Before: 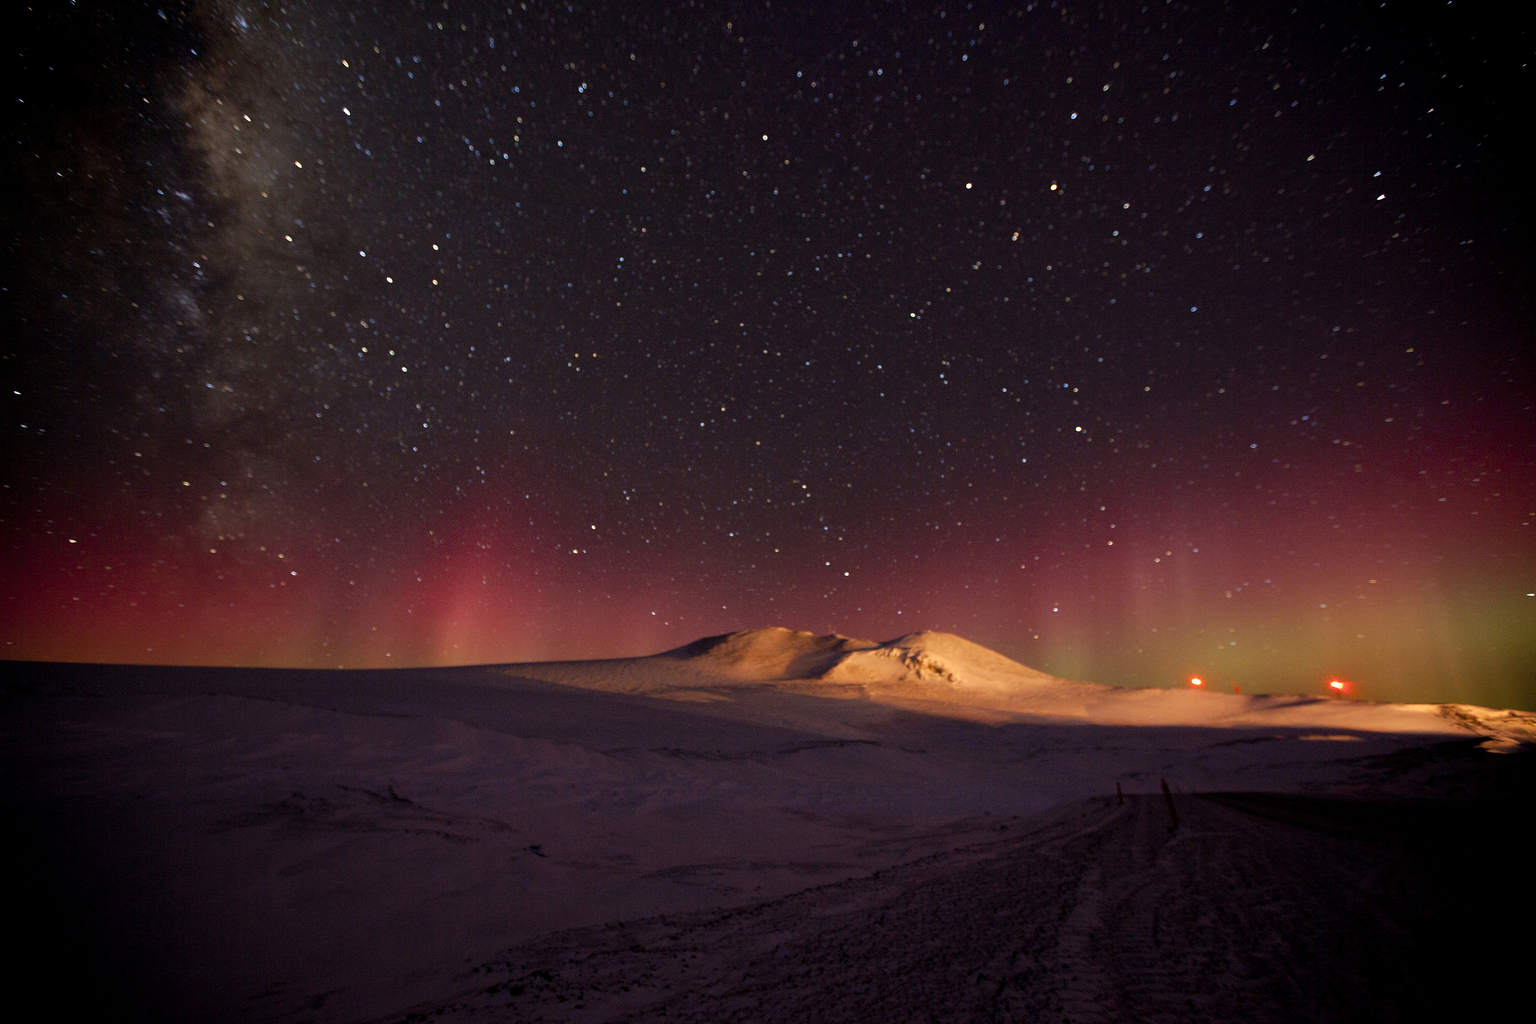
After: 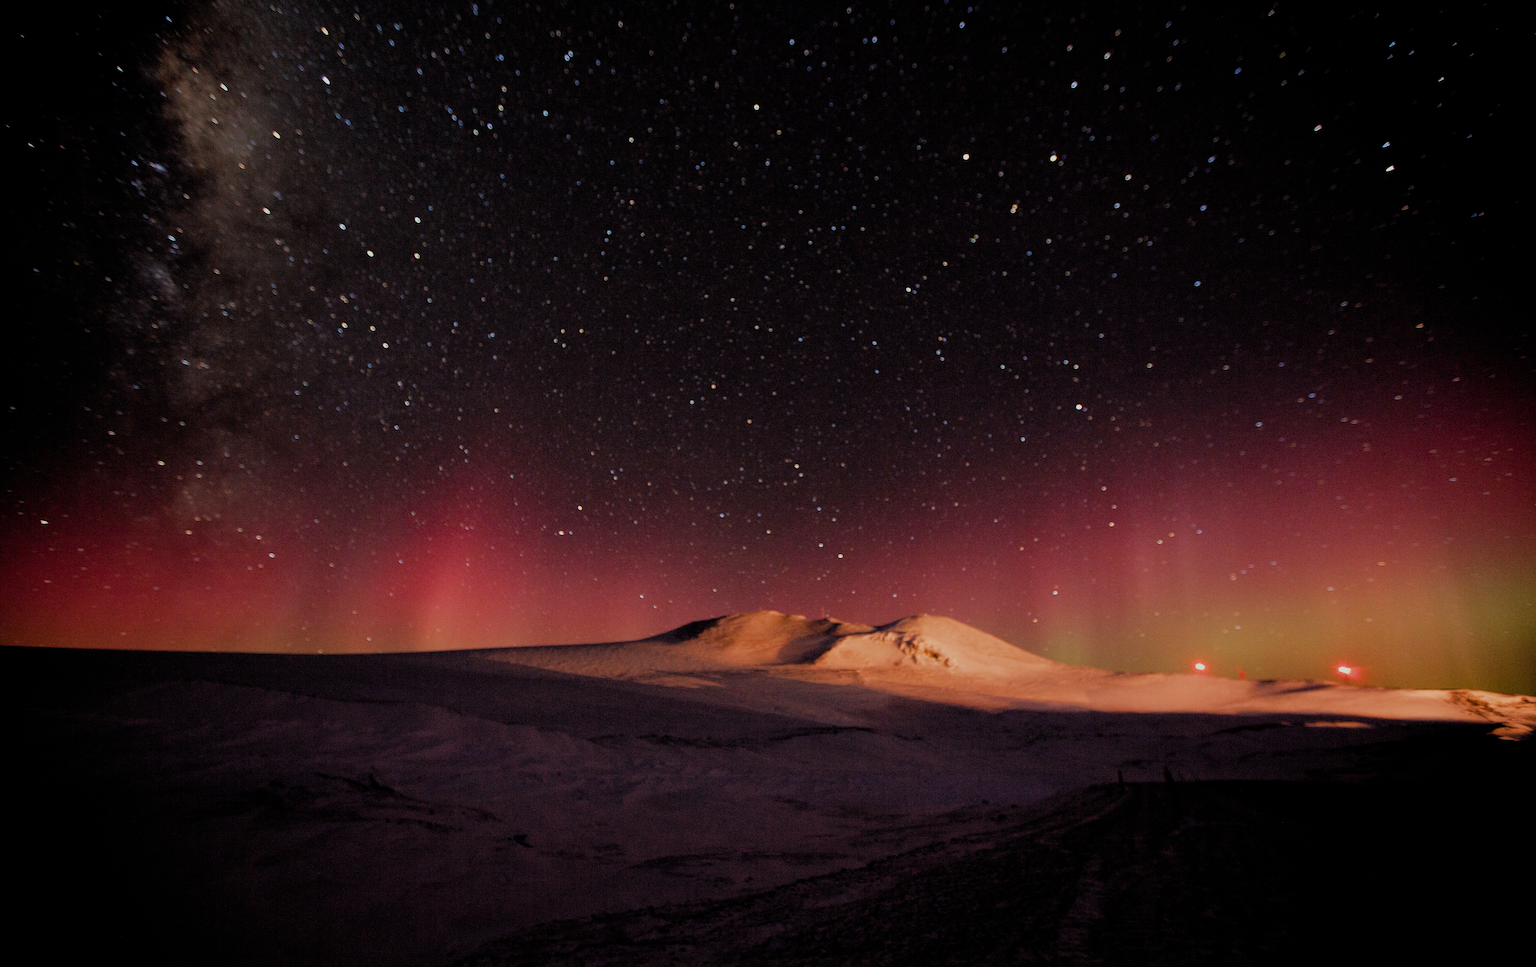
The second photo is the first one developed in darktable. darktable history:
filmic rgb: black relative exposure -7.65 EV, white relative exposure 4.56 EV, hardness 3.61, add noise in highlights 0.002, preserve chrominance max RGB, color science v3 (2019), use custom middle-gray values true, contrast in highlights soft
crop: left 1.947%, top 3.294%, right 0.822%, bottom 4.843%
exposure: black level correction 0, exposure 0 EV, compensate highlight preservation false
